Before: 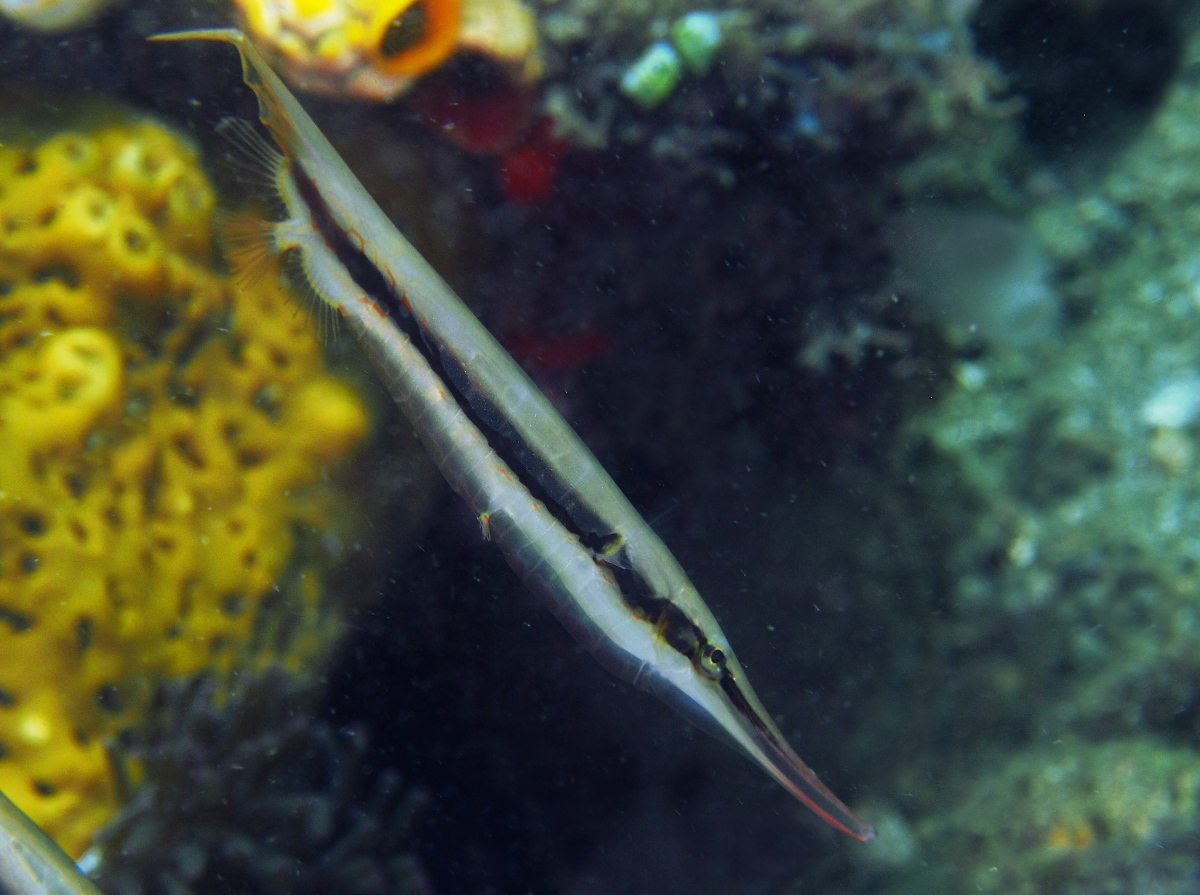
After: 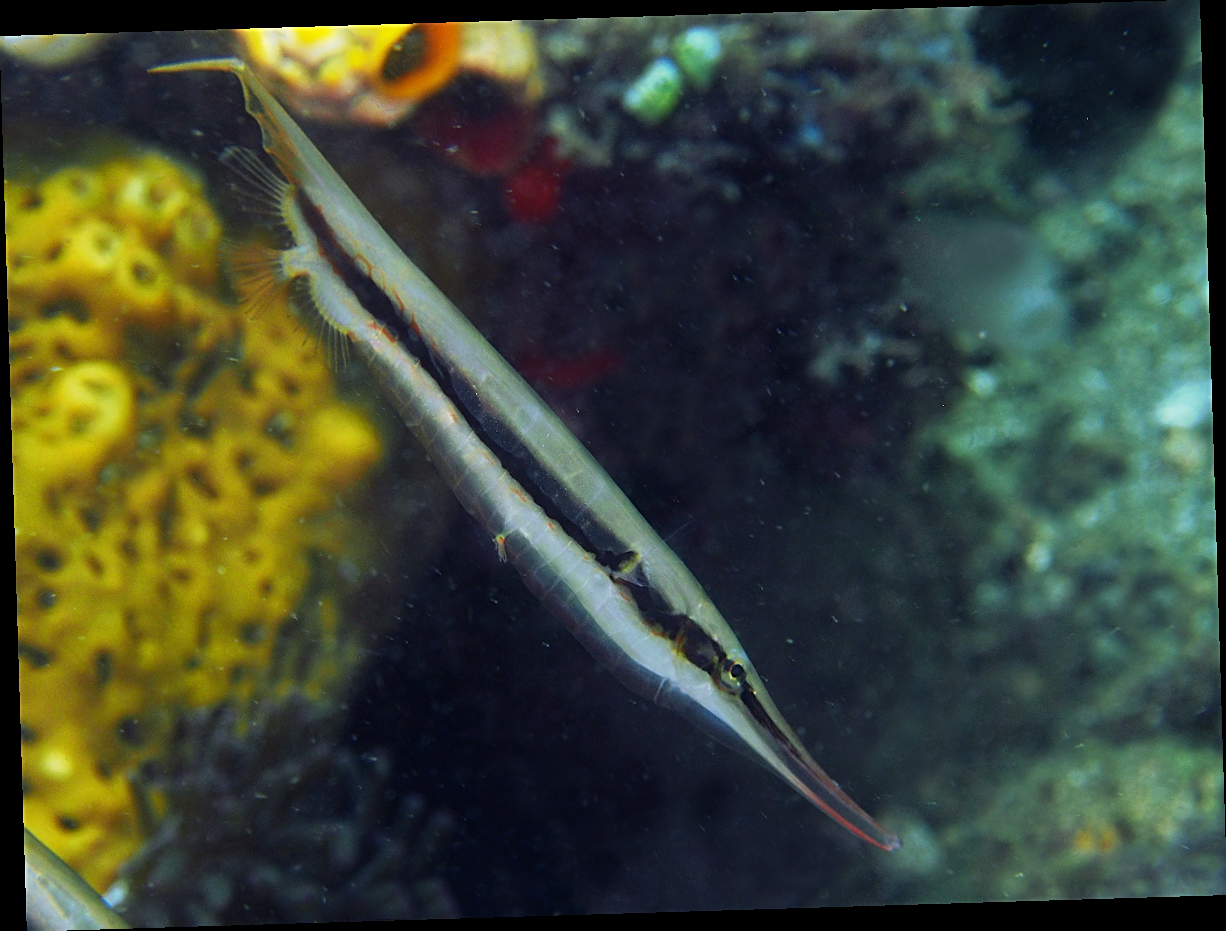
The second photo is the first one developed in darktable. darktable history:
rotate and perspective: rotation -1.75°, automatic cropping off
sharpen: on, module defaults
